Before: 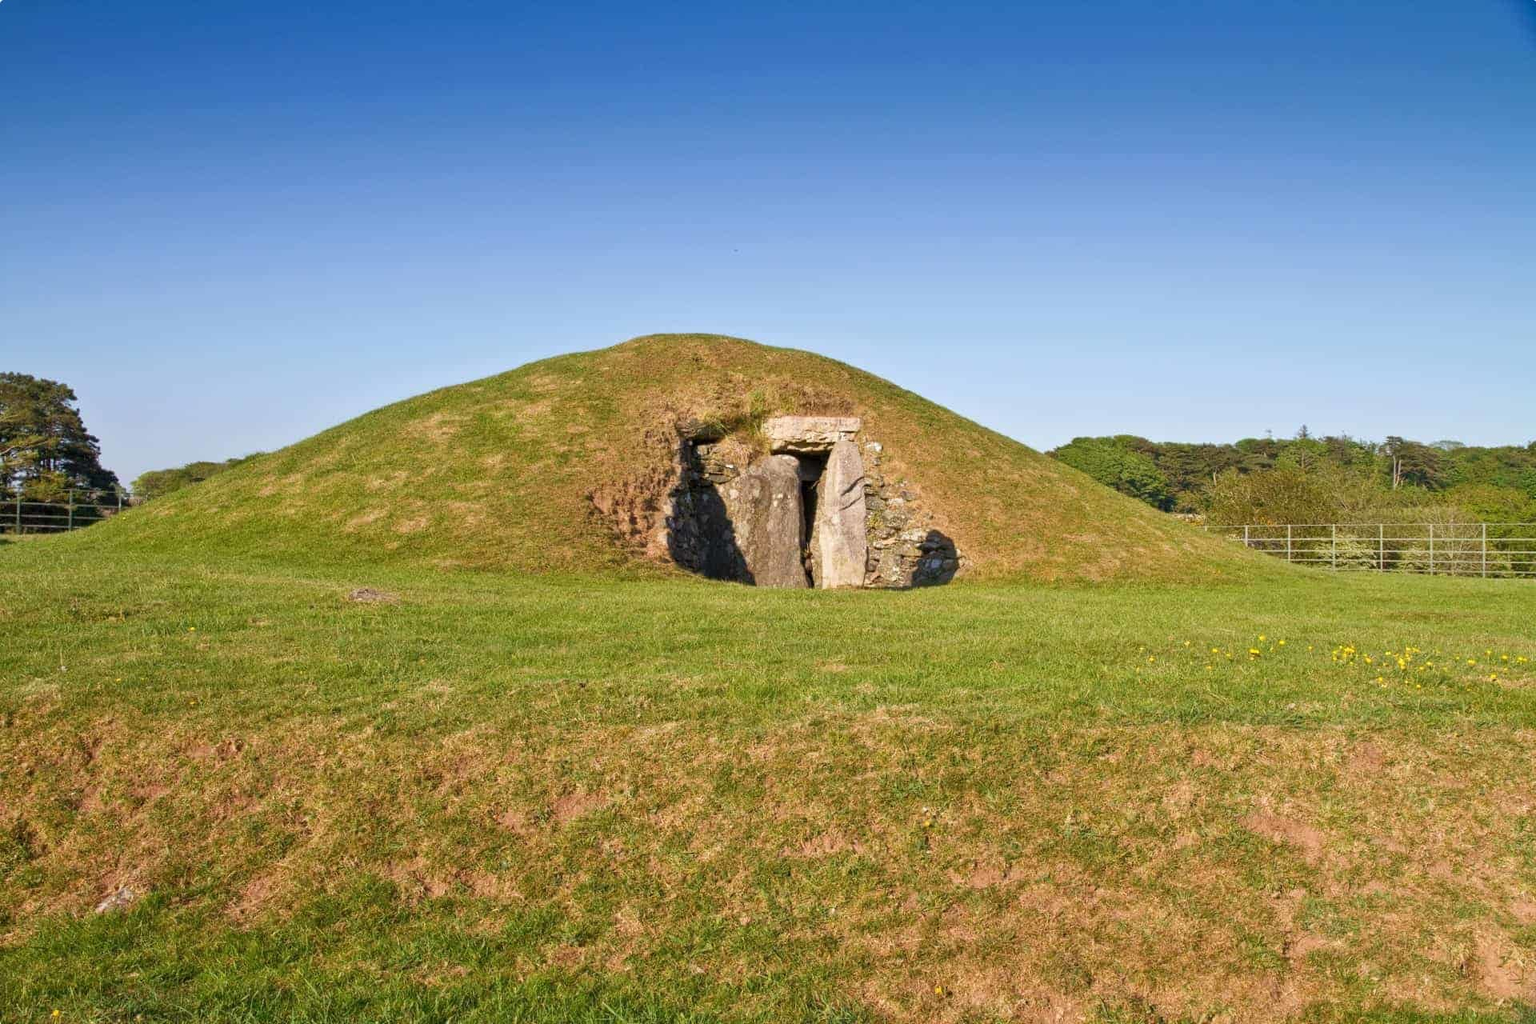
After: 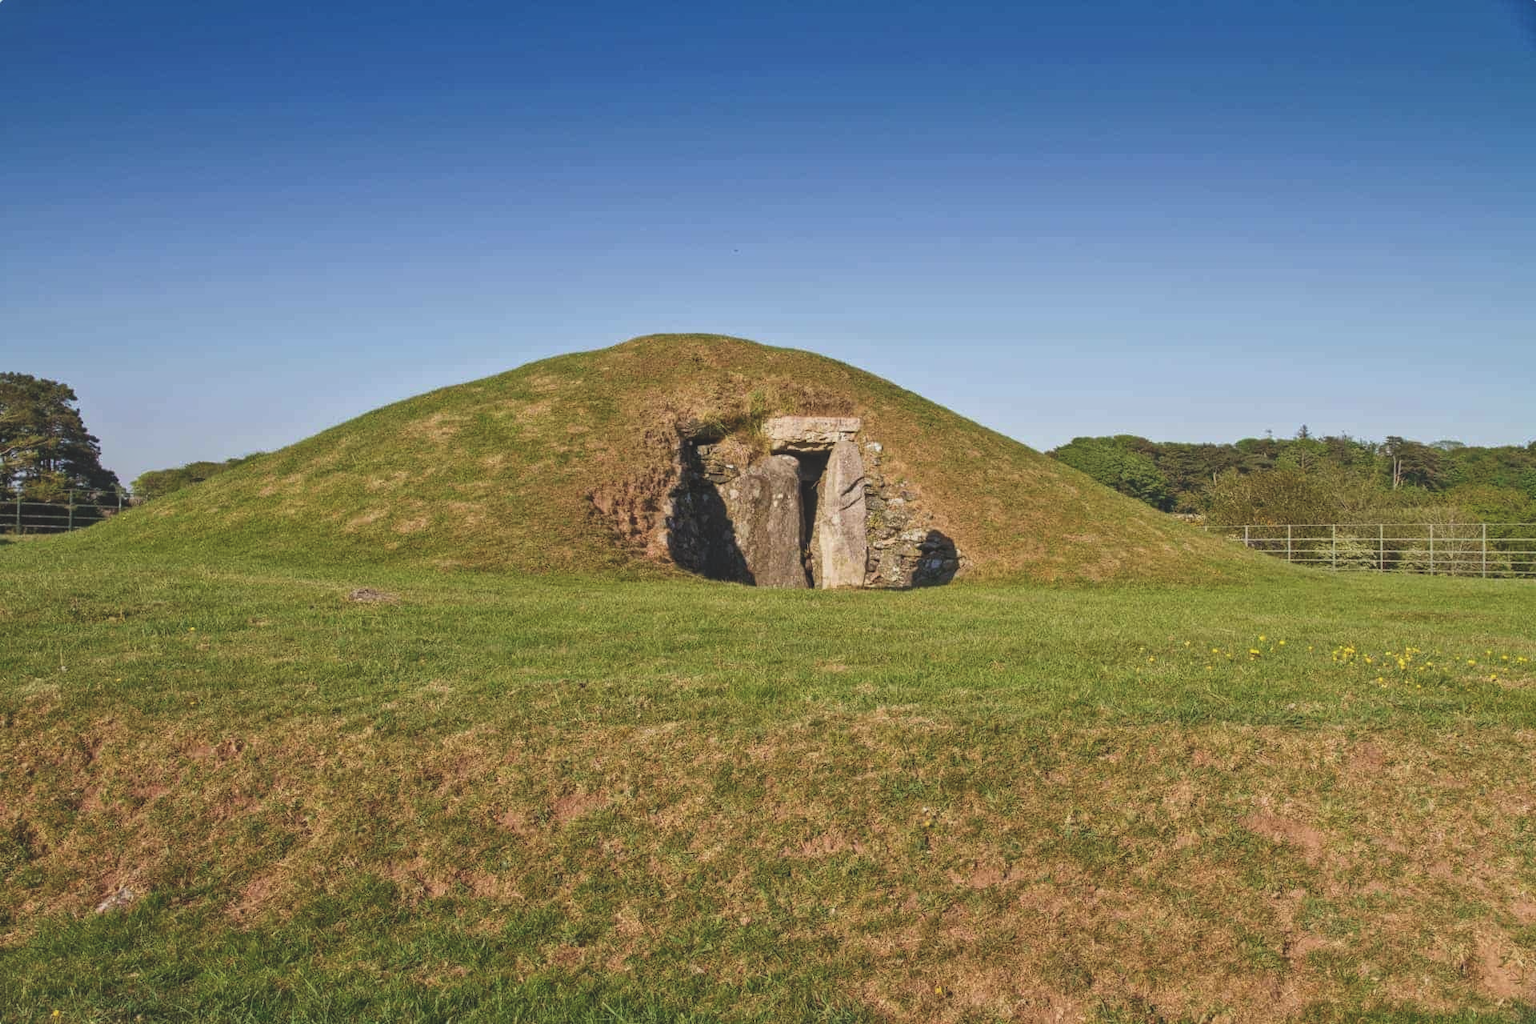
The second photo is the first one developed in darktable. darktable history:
exposure: black level correction -0.035, exposure -0.497 EV, compensate highlight preservation false
haze removal: compatibility mode true, adaptive false
local contrast: on, module defaults
